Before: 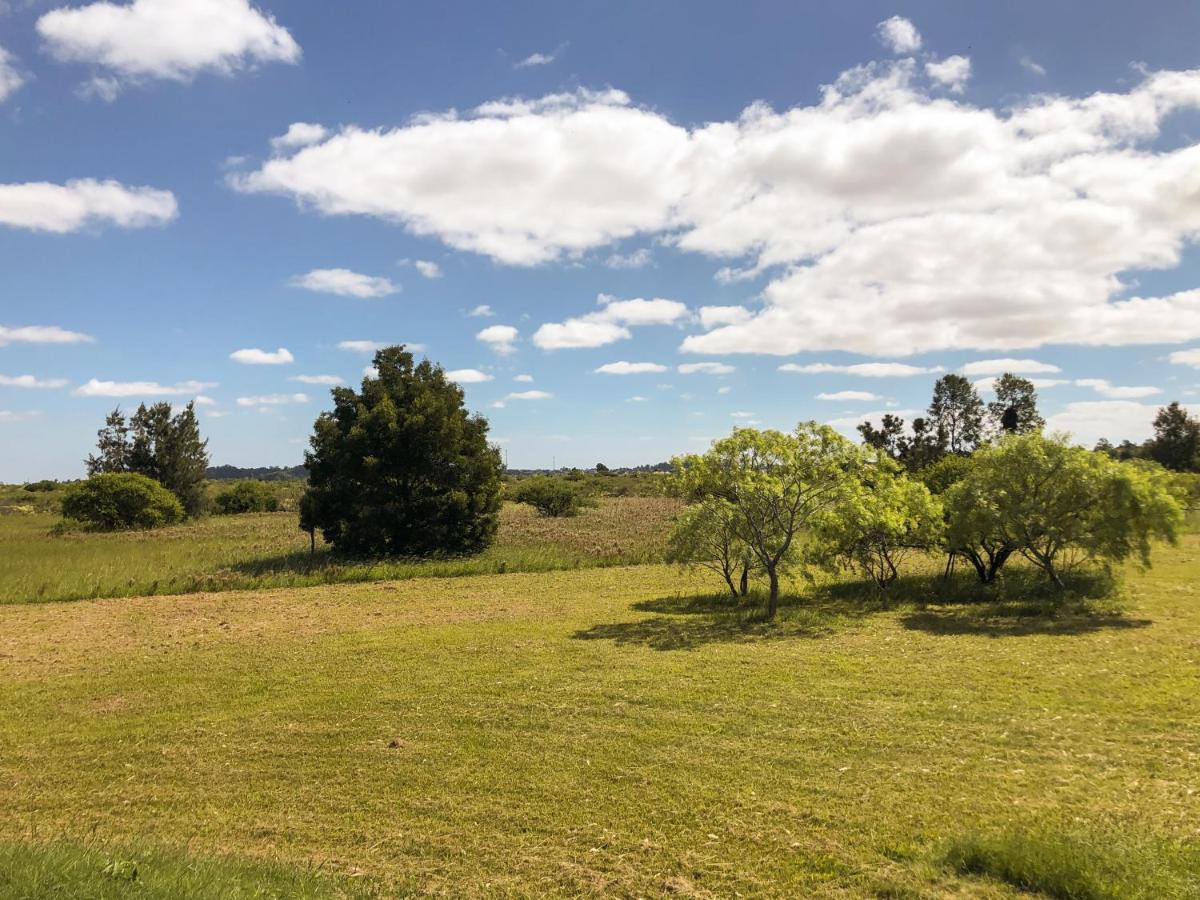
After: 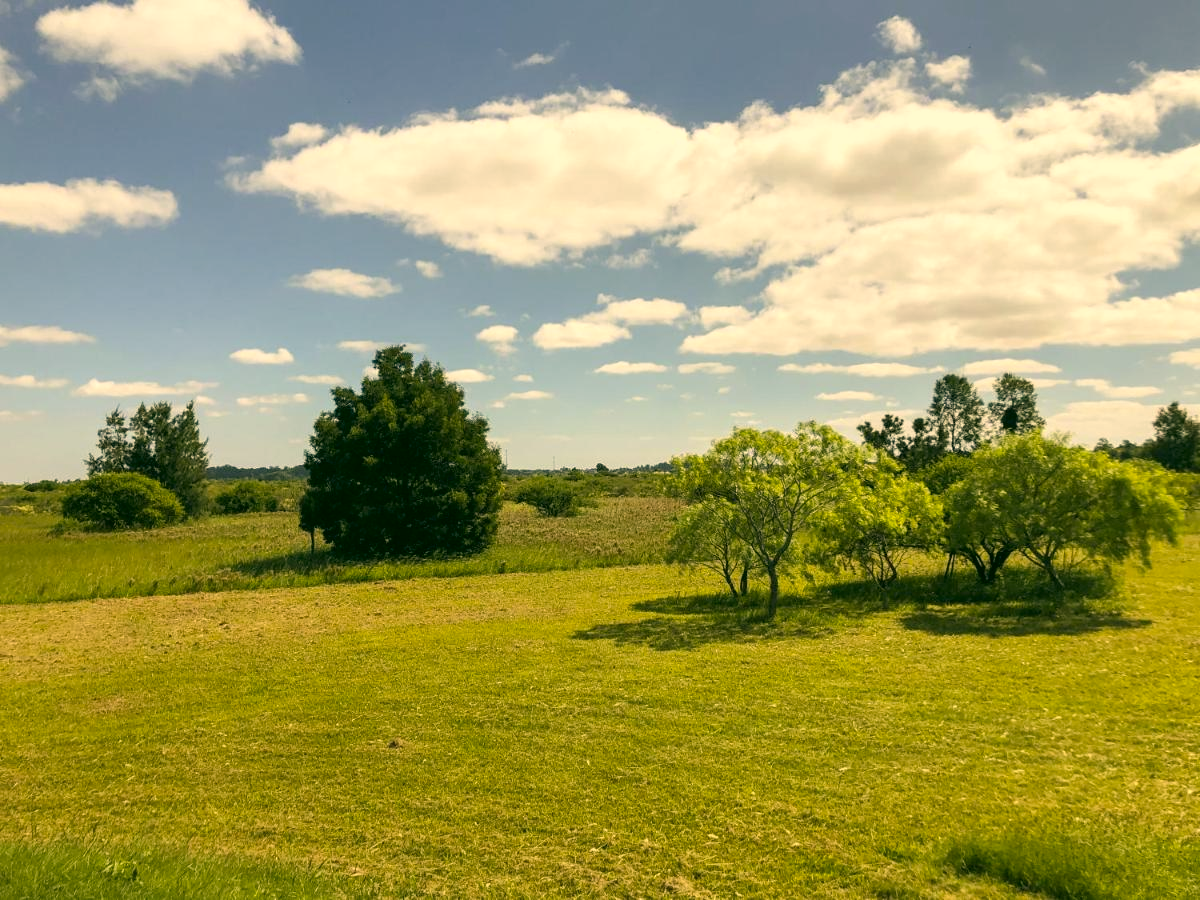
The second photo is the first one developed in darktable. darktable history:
color correction: highlights a* 5.04, highlights b* 24.5, shadows a* -15.65, shadows b* 4.03
shadows and highlights: shadows 11.19, white point adjustment 1.26, highlights -0.24, soften with gaussian
